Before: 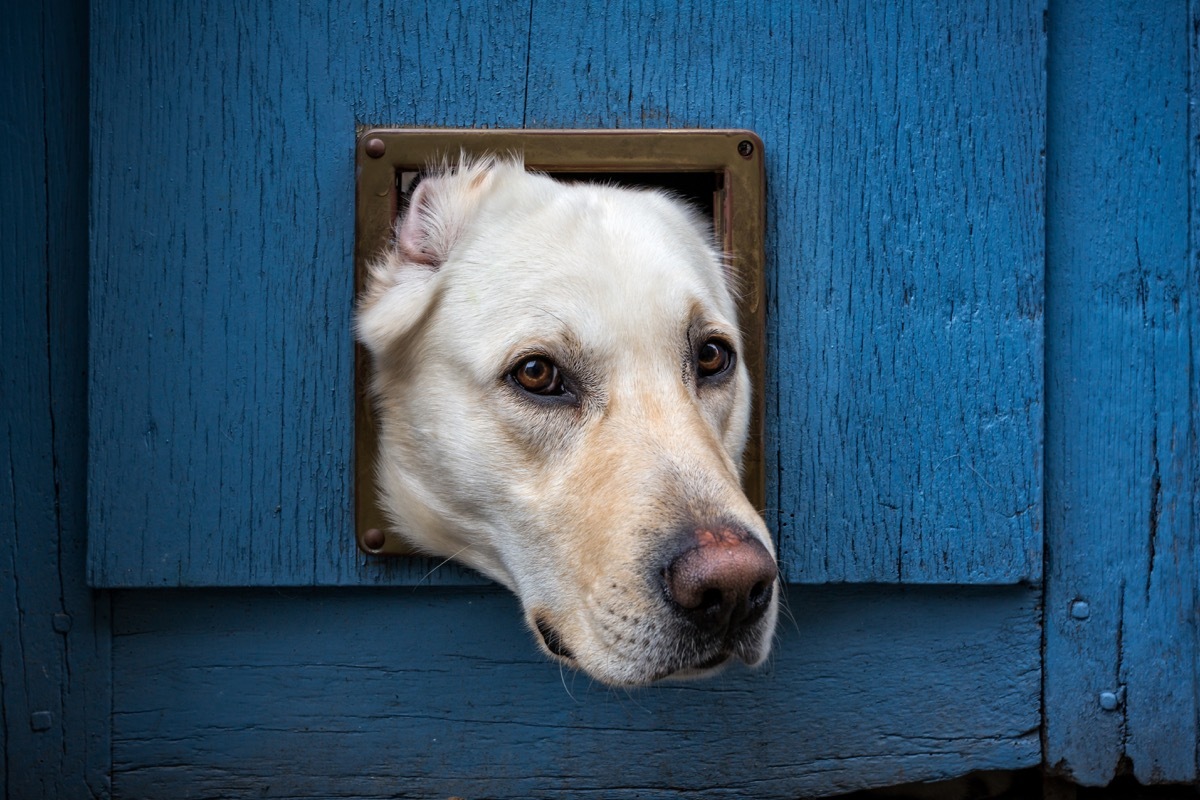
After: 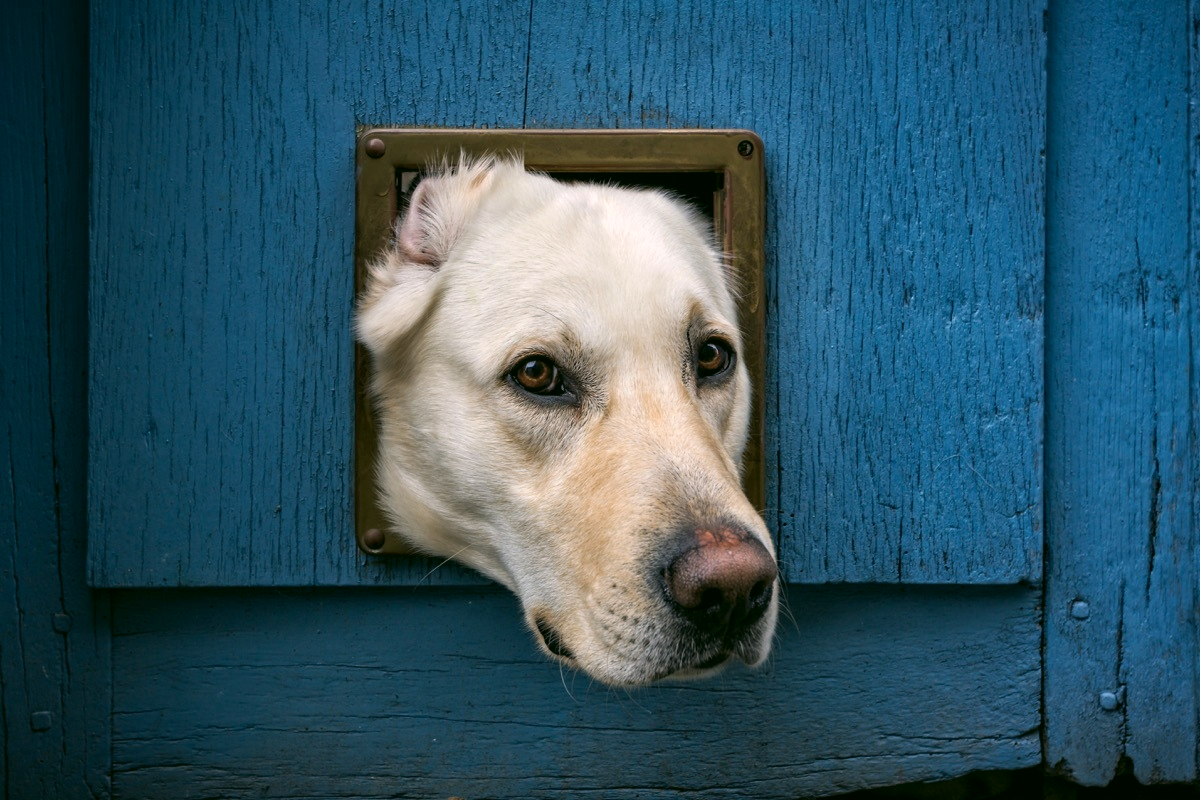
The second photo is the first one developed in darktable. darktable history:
exposure: compensate exposure bias true, compensate highlight preservation false
color correction: highlights a* 4.44, highlights b* 4.92, shadows a* -7.58, shadows b* 4.99
